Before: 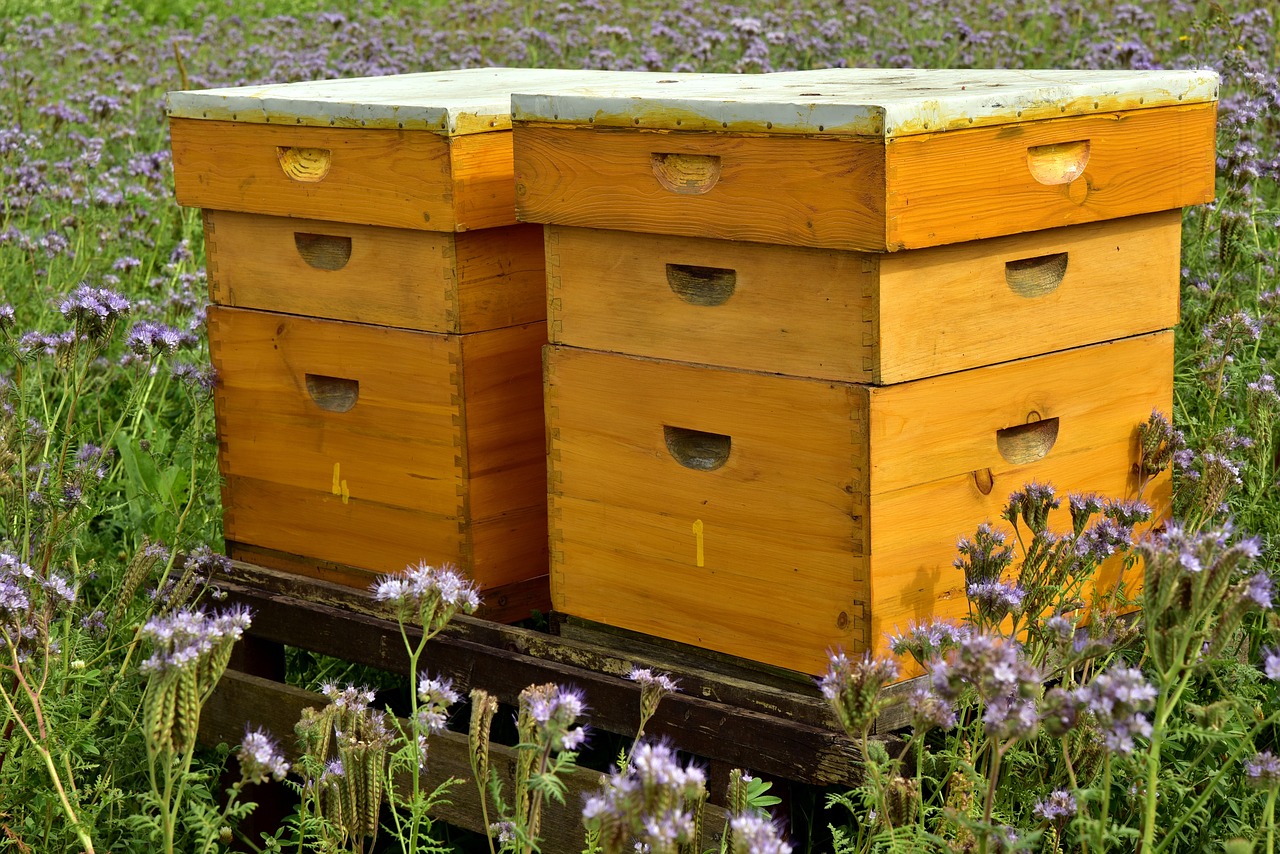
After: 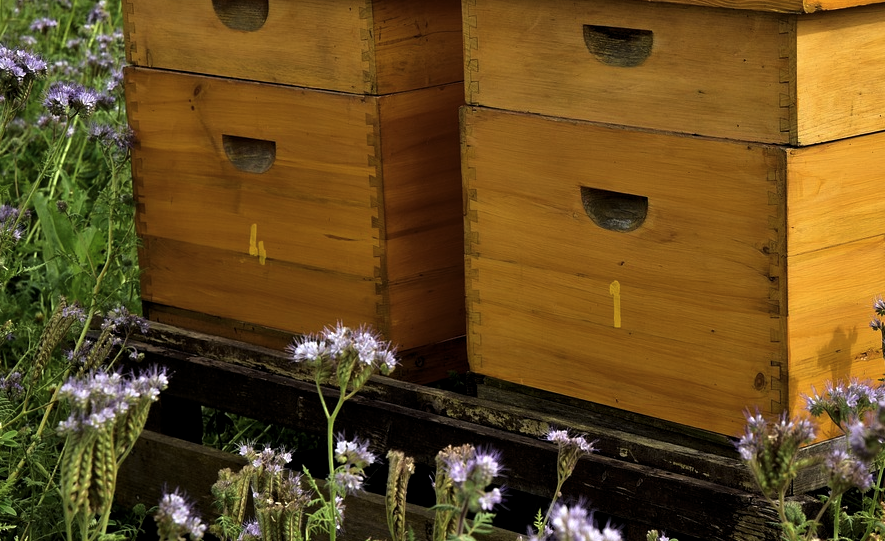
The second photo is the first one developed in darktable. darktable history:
crop: left 6.494%, top 27.998%, right 24.353%, bottom 8.628%
levels: levels [0.029, 0.545, 0.971]
contrast brightness saturation: saturation -0.058
tone equalizer: smoothing diameter 24.77%, edges refinement/feathering 11.54, preserve details guided filter
